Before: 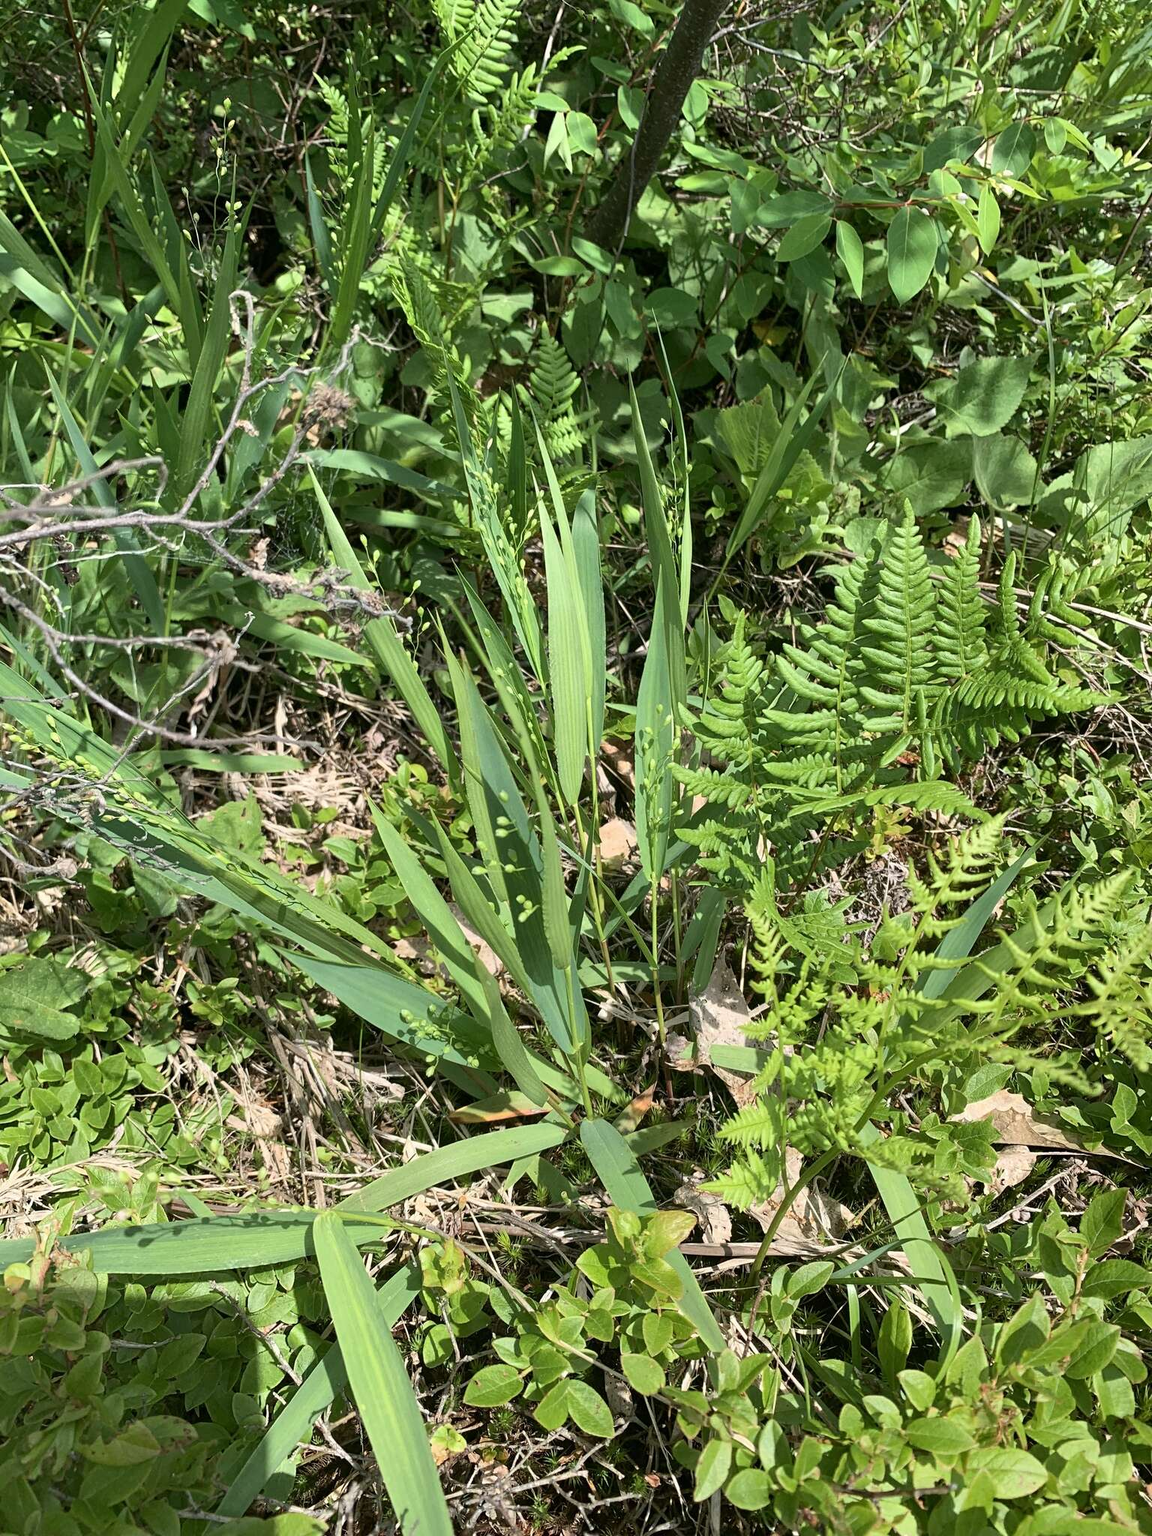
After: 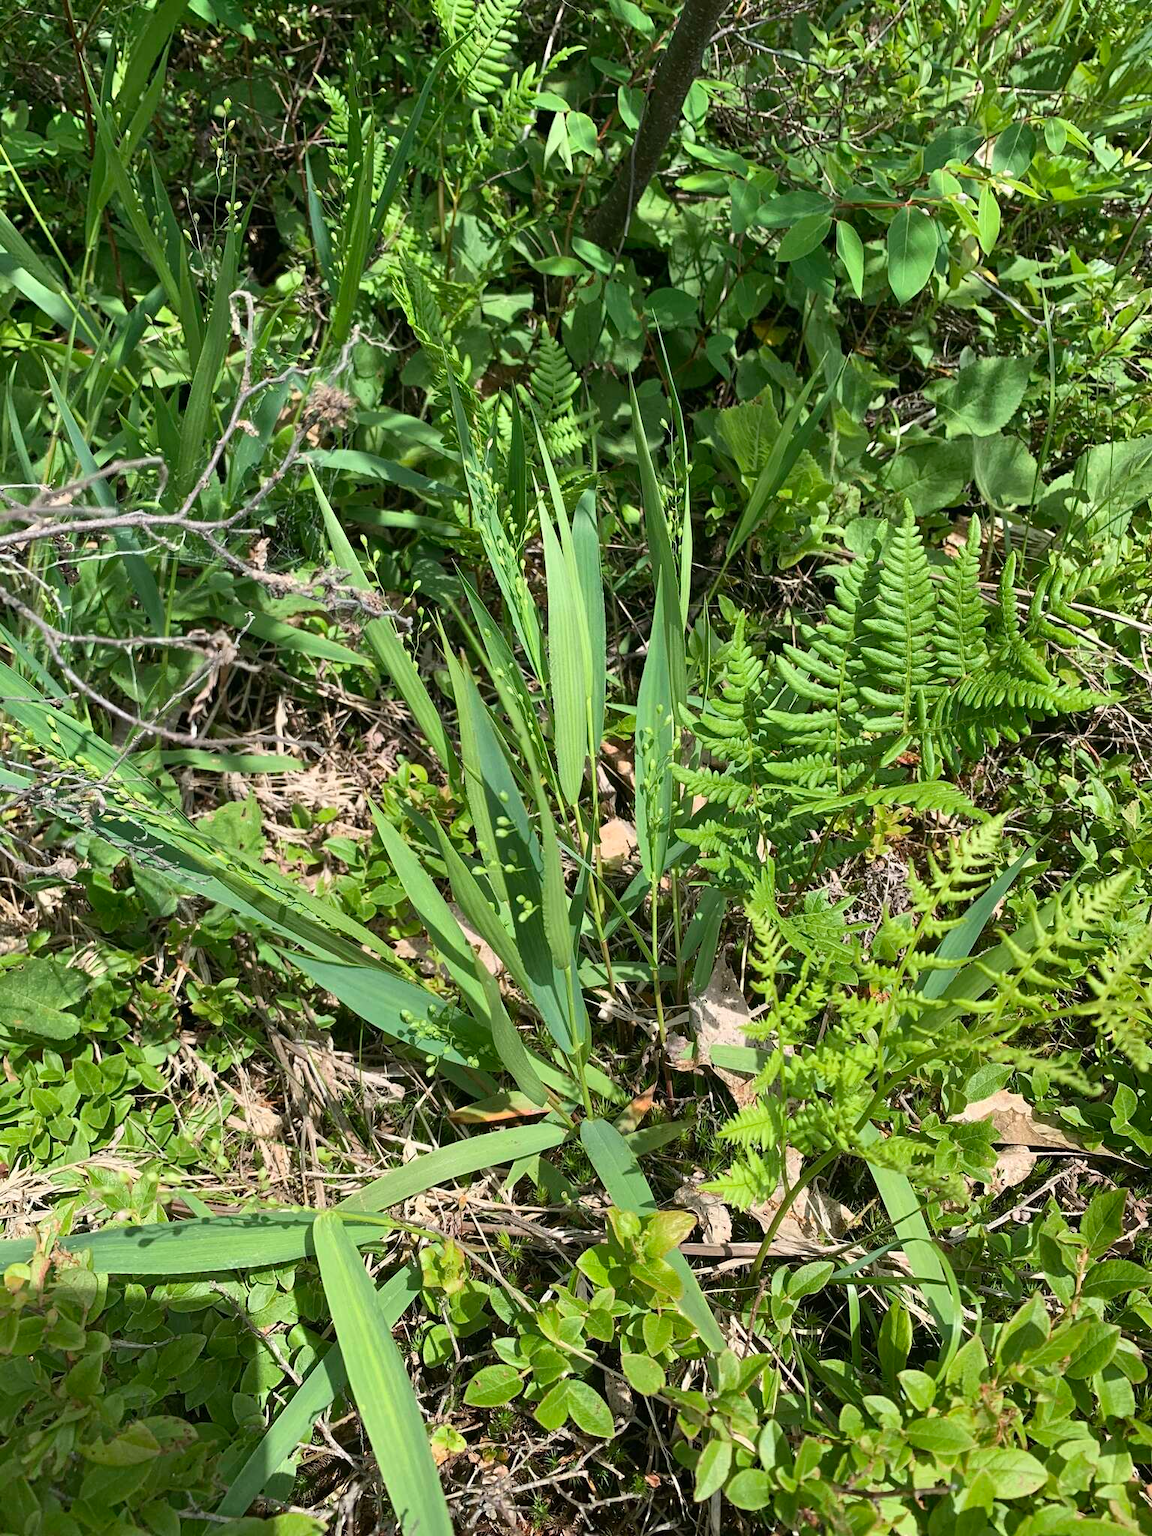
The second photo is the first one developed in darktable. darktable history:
color correction: highlights a* -0.203, highlights b* -0.083
